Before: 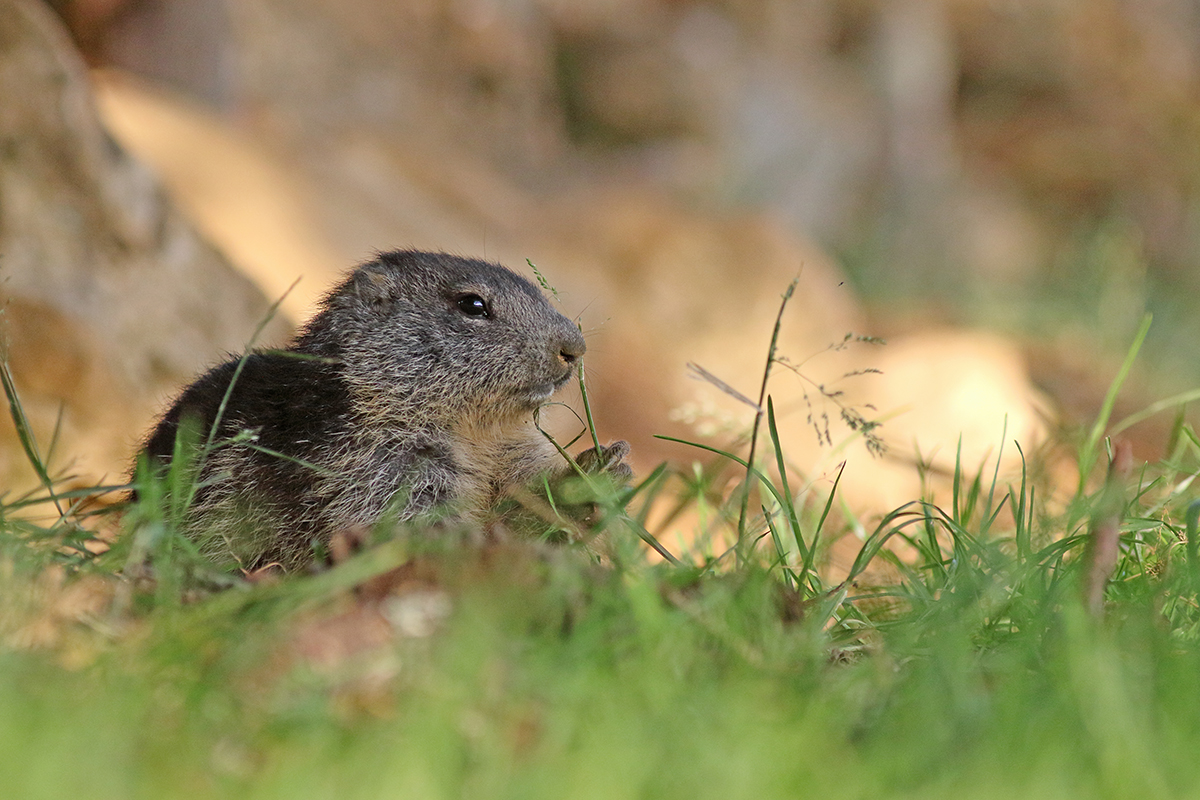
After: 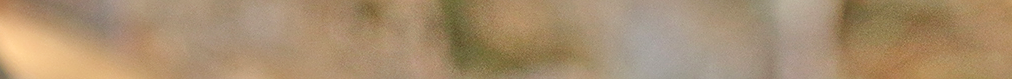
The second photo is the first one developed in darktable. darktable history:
crop and rotate: left 9.644%, top 9.491%, right 6.021%, bottom 80.509%
sharpen: on, module defaults
tone equalizer: -7 EV 0.15 EV, -6 EV 0.6 EV, -5 EV 1.15 EV, -4 EV 1.33 EV, -3 EV 1.15 EV, -2 EV 0.6 EV, -1 EV 0.15 EV, mask exposure compensation -0.5 EV
local contrast: detail 110%
shadows and highlights: soften with gaussian
